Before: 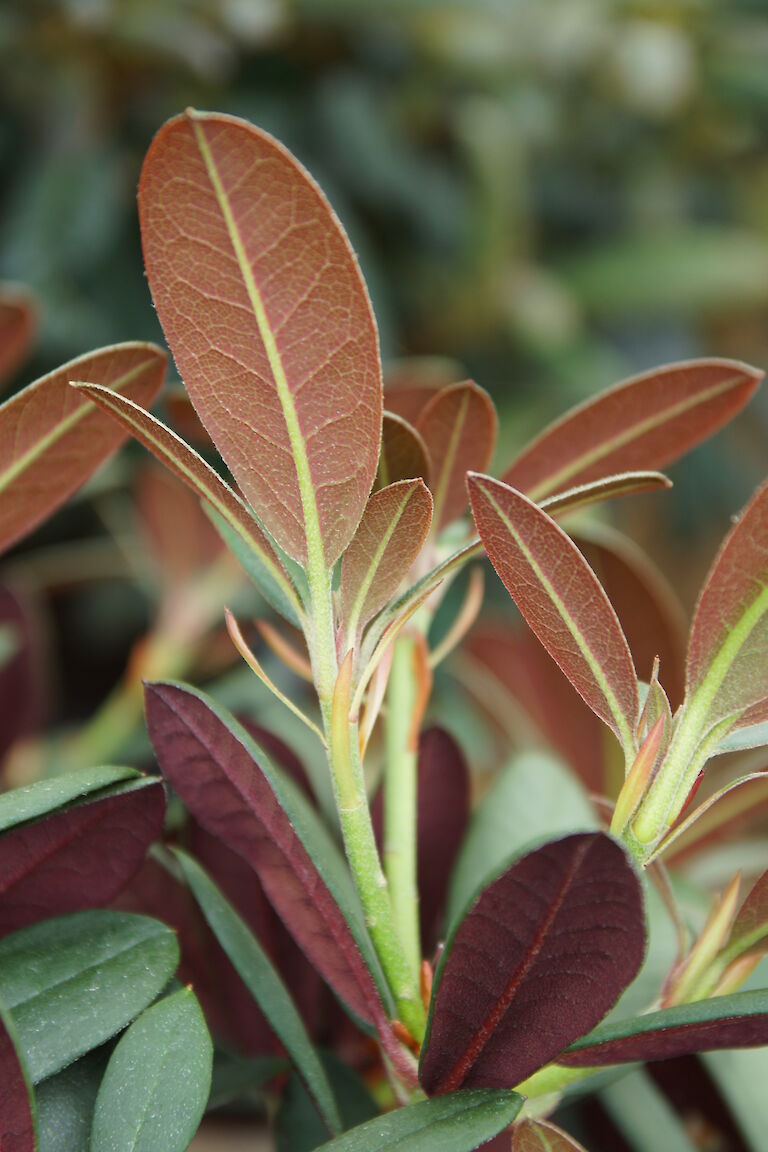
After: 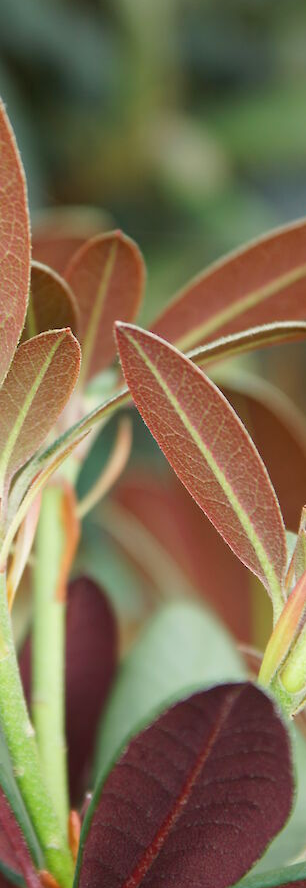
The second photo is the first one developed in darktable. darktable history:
crop: left 45.948%, top 13.043%, right 14.191%, bottom 9.844%
levels: levels [0, 0.478, 1]
